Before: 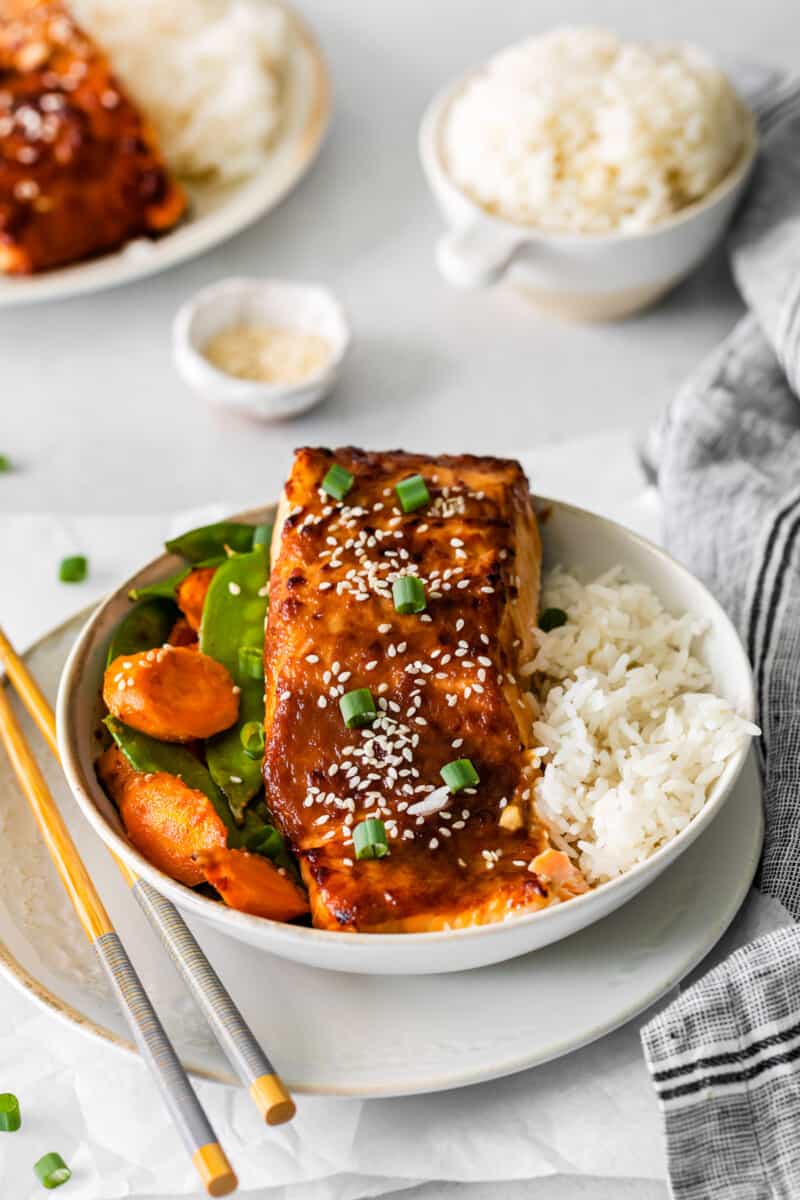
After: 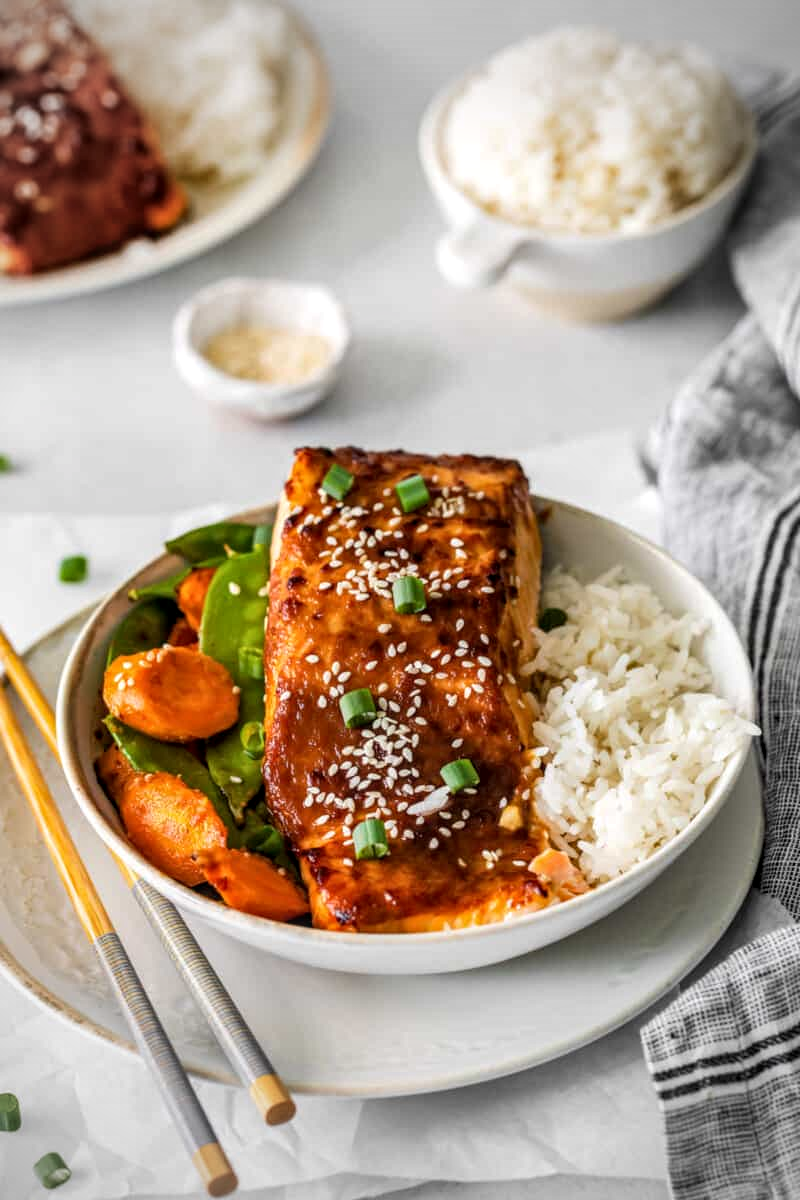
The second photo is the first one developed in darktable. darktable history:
exposure: exposure 0.014 EV, compensate highlight preservation false
vignetting: fall-off start 71.61%, brightness -0.446, saturation -0.687
local contrast: on, module defaults
